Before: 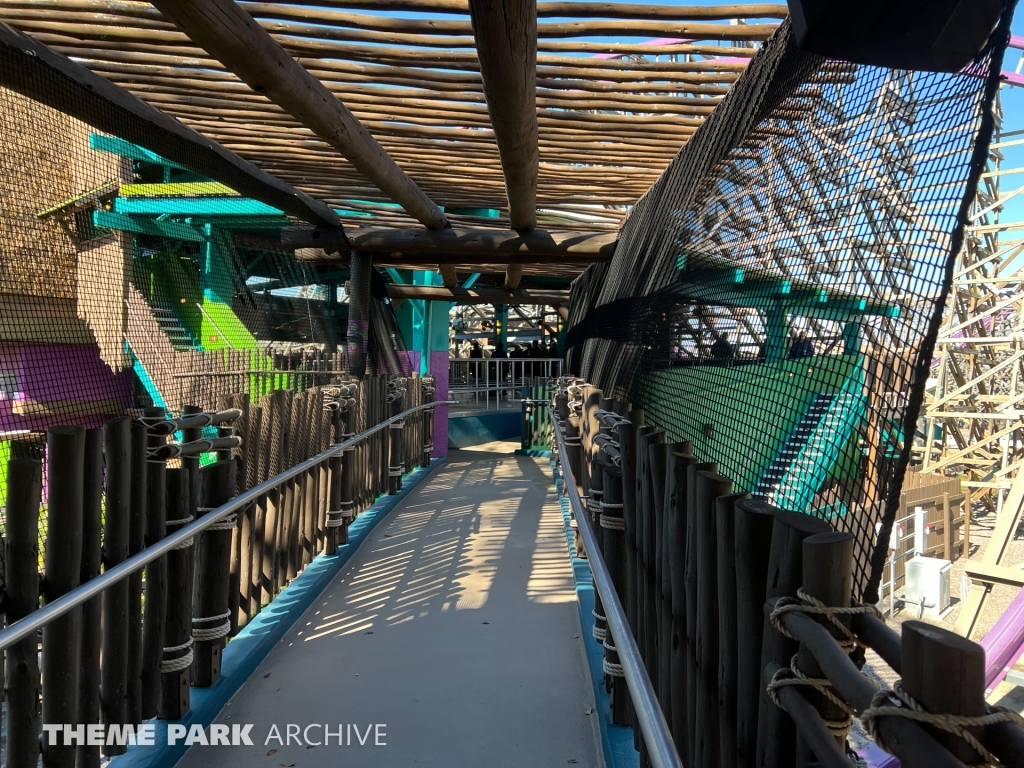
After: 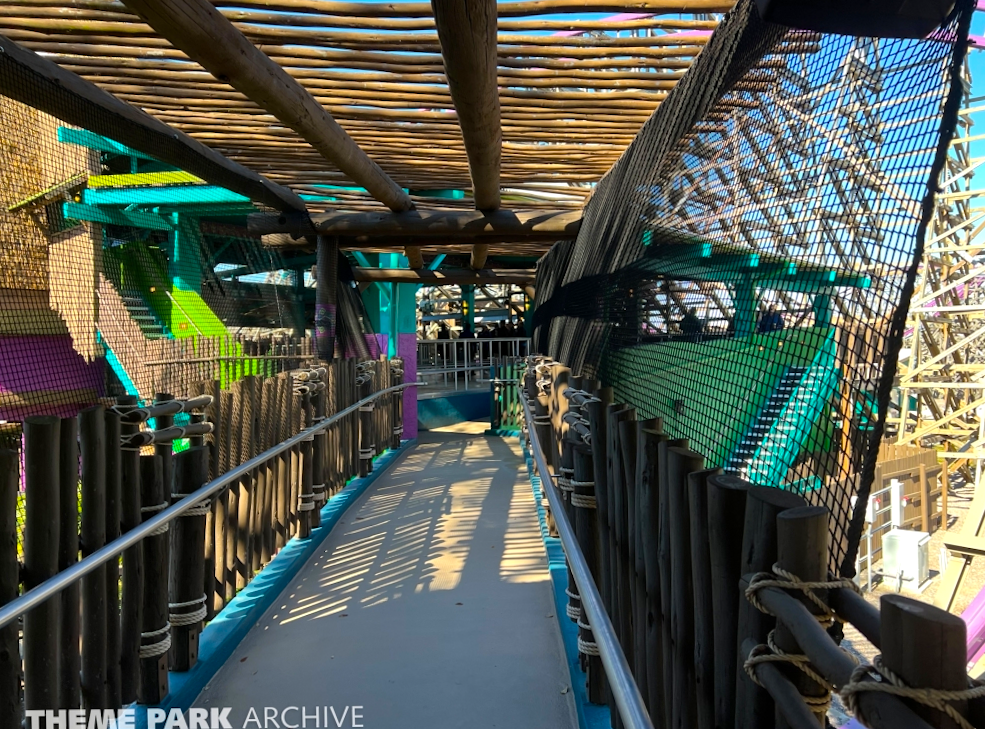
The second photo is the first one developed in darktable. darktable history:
rotate and perspective: rotation -1.32°, lens shift (horizontal) -0.031, crop left 0.015, crop right 0.985, crop top 0.047, crop bottom 0.982
exposure: exposure 0.178 EV, compensate exposure bias true, compensate highlight preservation false
color balance rgb: perceptual saturation grading › global saturation 25%, global vibrance 20%
crop and rotate: left 1.774%, right 0.633%, bottom 1.28%
